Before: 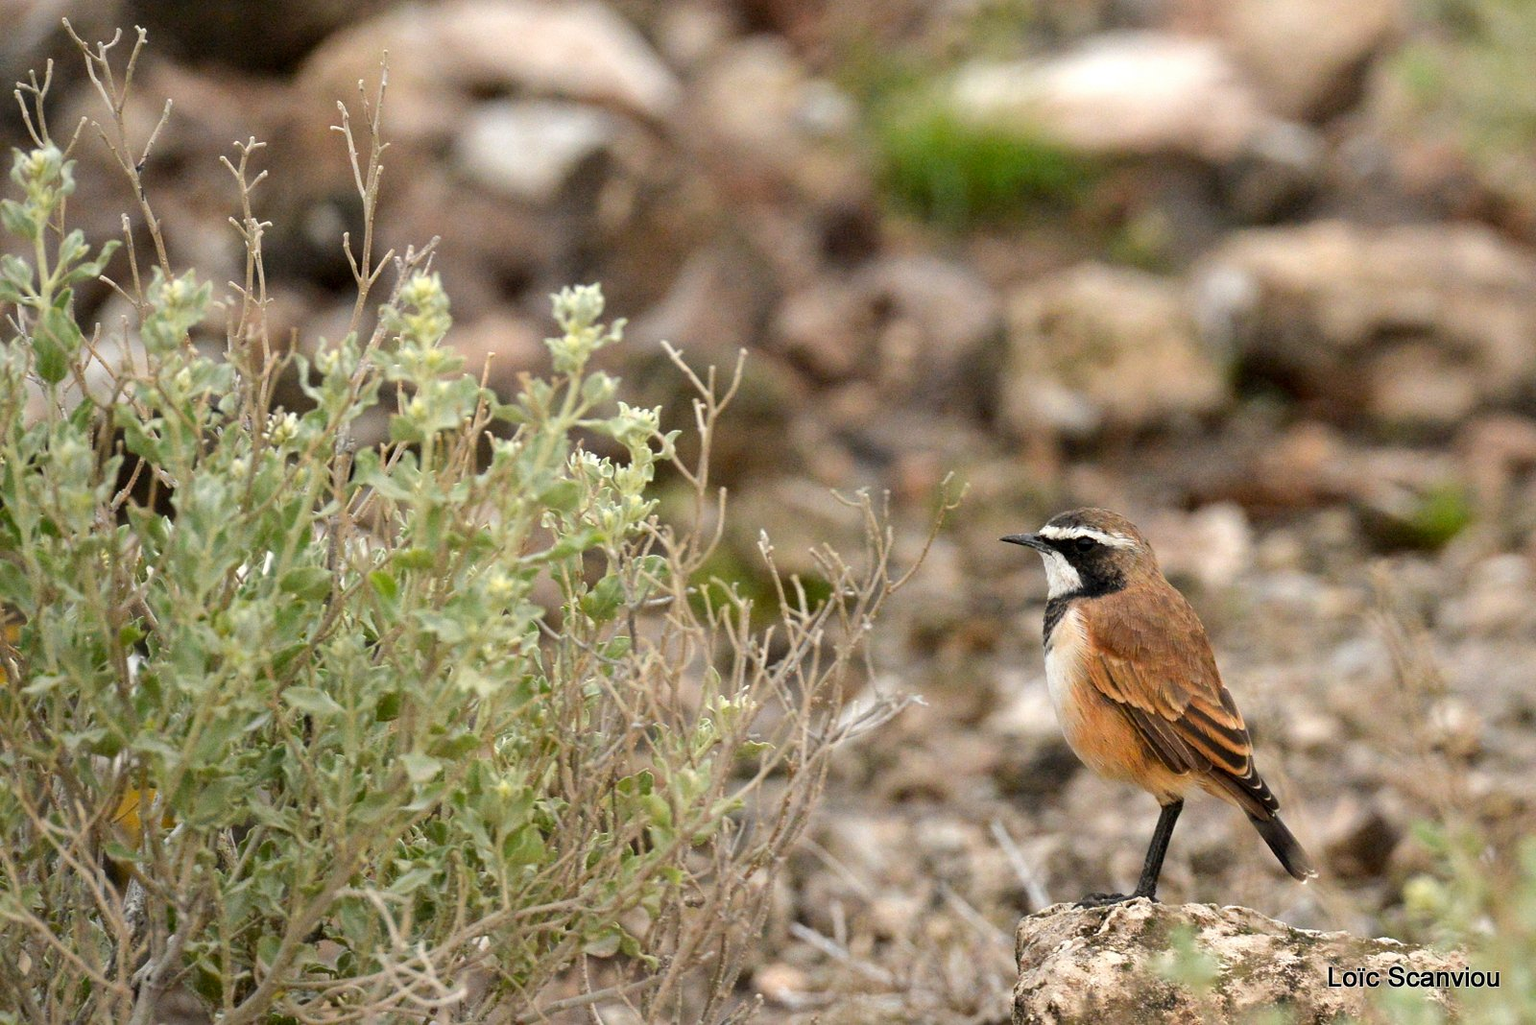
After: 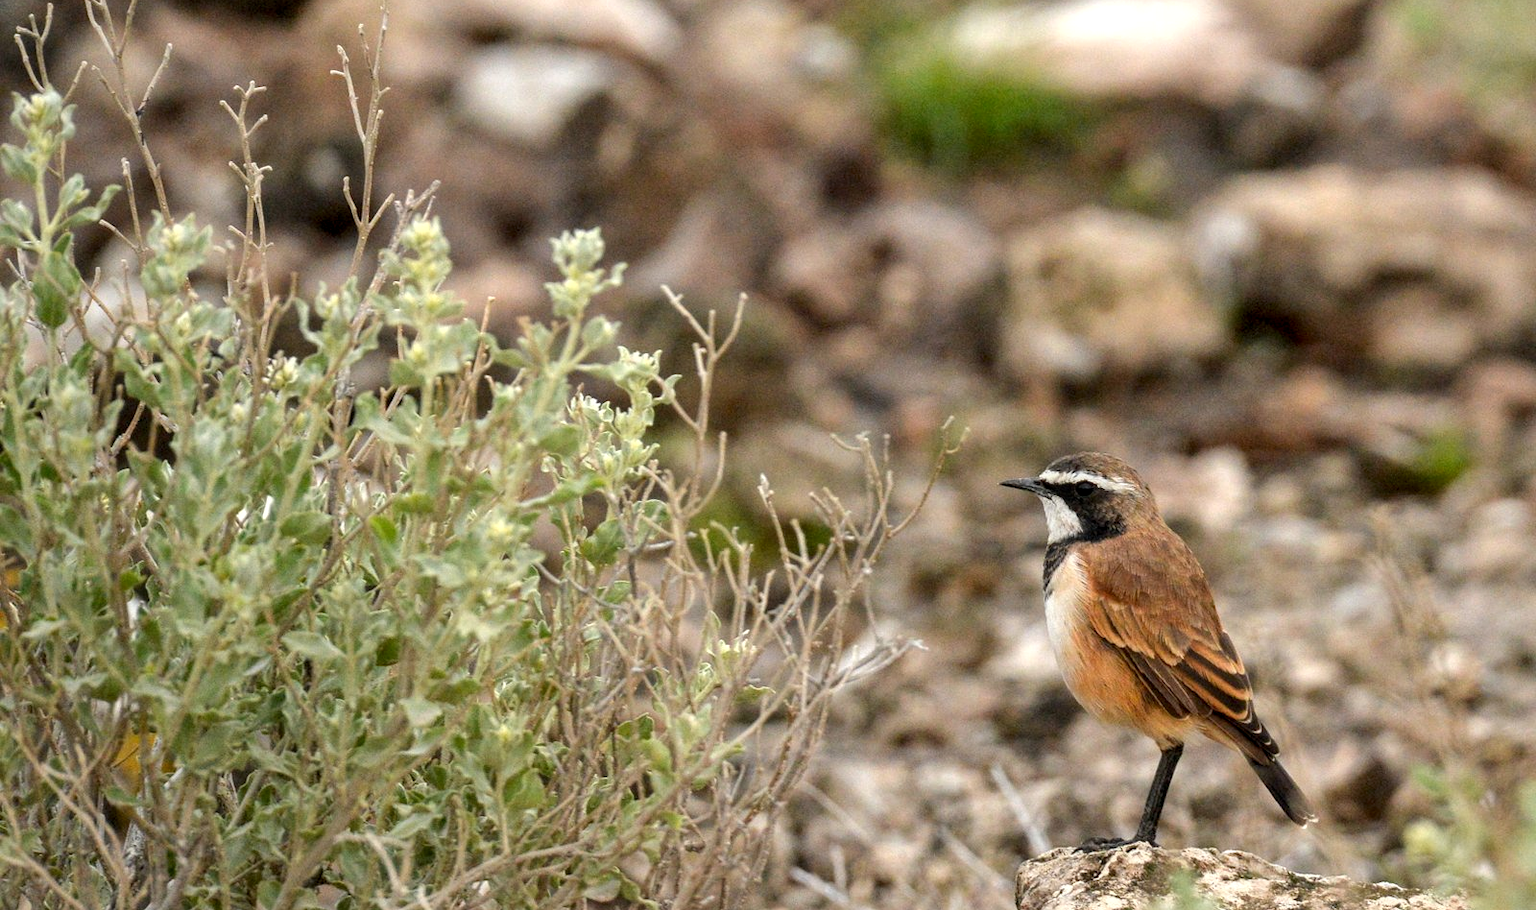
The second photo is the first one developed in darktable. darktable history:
local contrast: on, module defaults
crop and rotate: top 5.439%, bottom 5.758%
